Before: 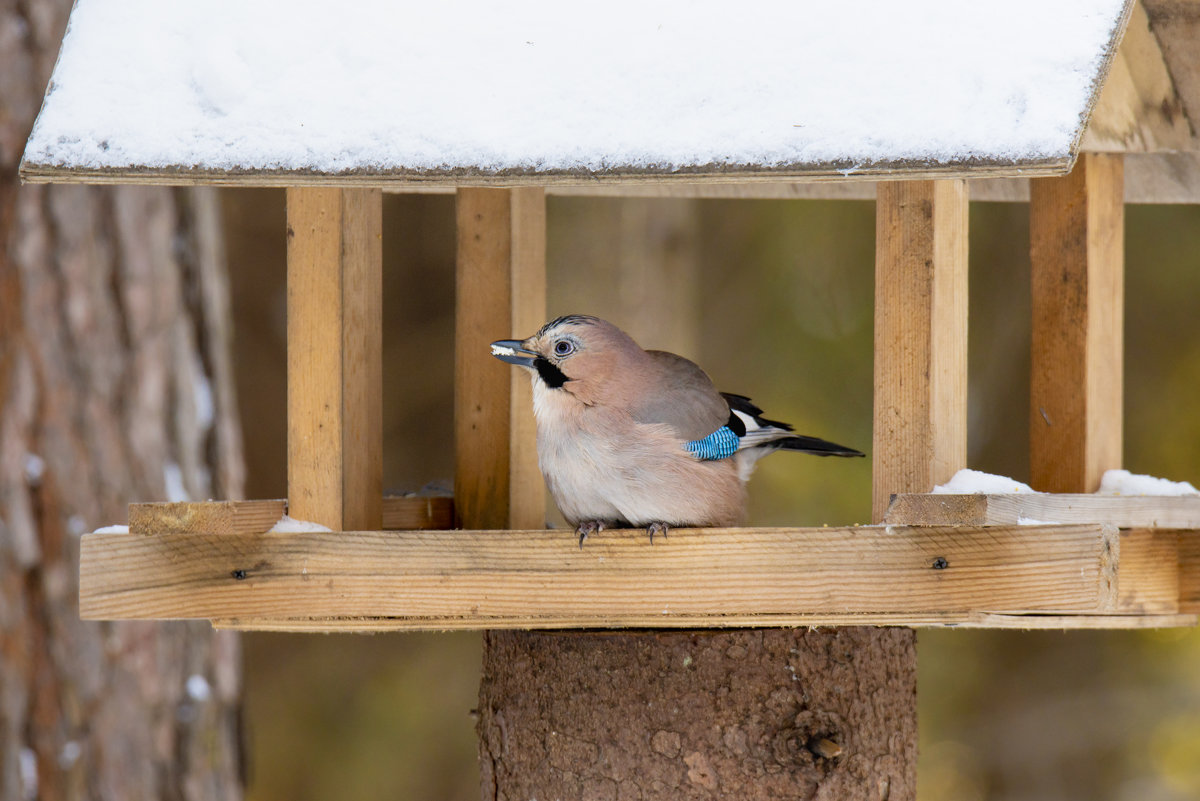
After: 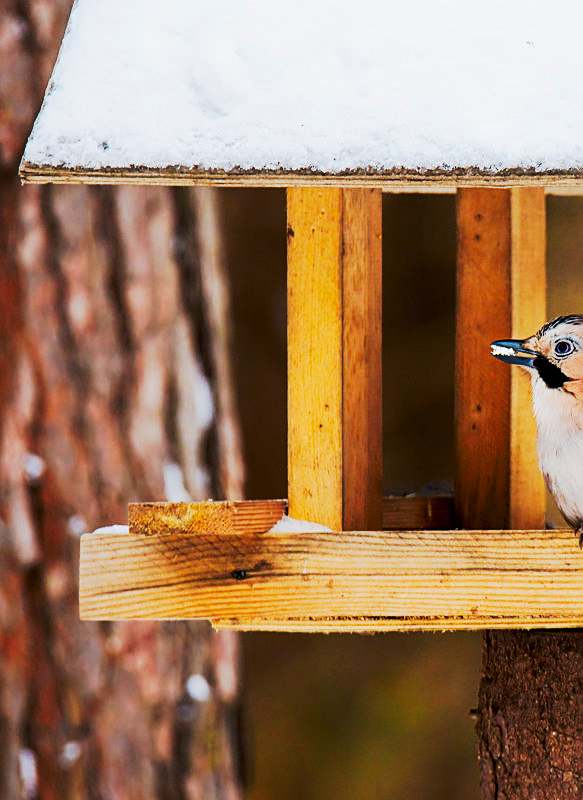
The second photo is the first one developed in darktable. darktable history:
crop and rotate: left 0.039%, top 0%, right 51.355%
sharpen: on, module defaults
tone curve: curves: ch0 [(0, 0) (0.003, 0.002) (0.011, 0.004) (0.025, 0.005) (0.044, 0.009) (0.069, 0.013) (0.1, 0.017) (0.136, 0.036) (0.177, 0.066) (0.224, 0.102) (0.277, 0.143) (0.335, 0.197) (0.399, 0.268) (0.468, 0.389) (0.543, 0.549) (0.623, 0.714) (0.709, 0.801) (0.801, 0.854) (0.898, 0.9) (1, 1)], preserve colors none
